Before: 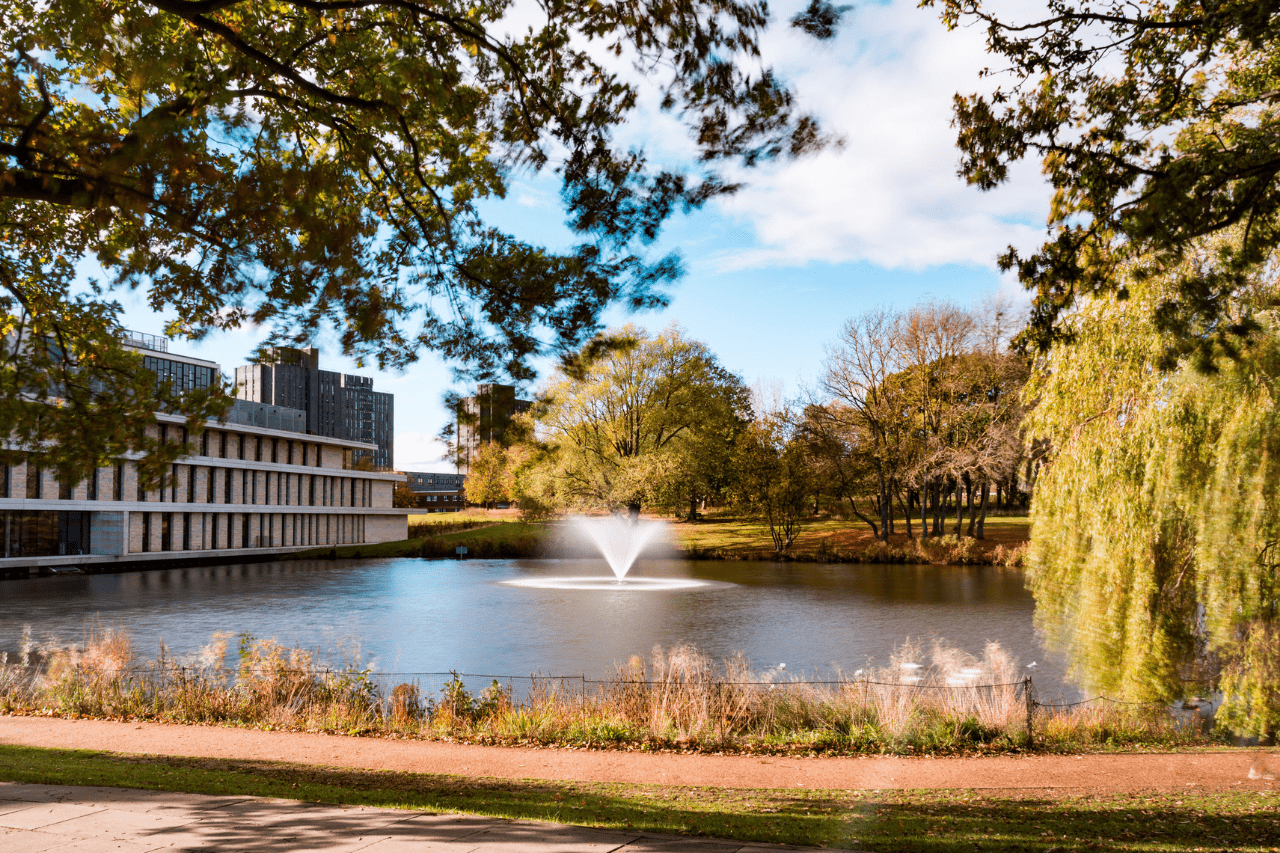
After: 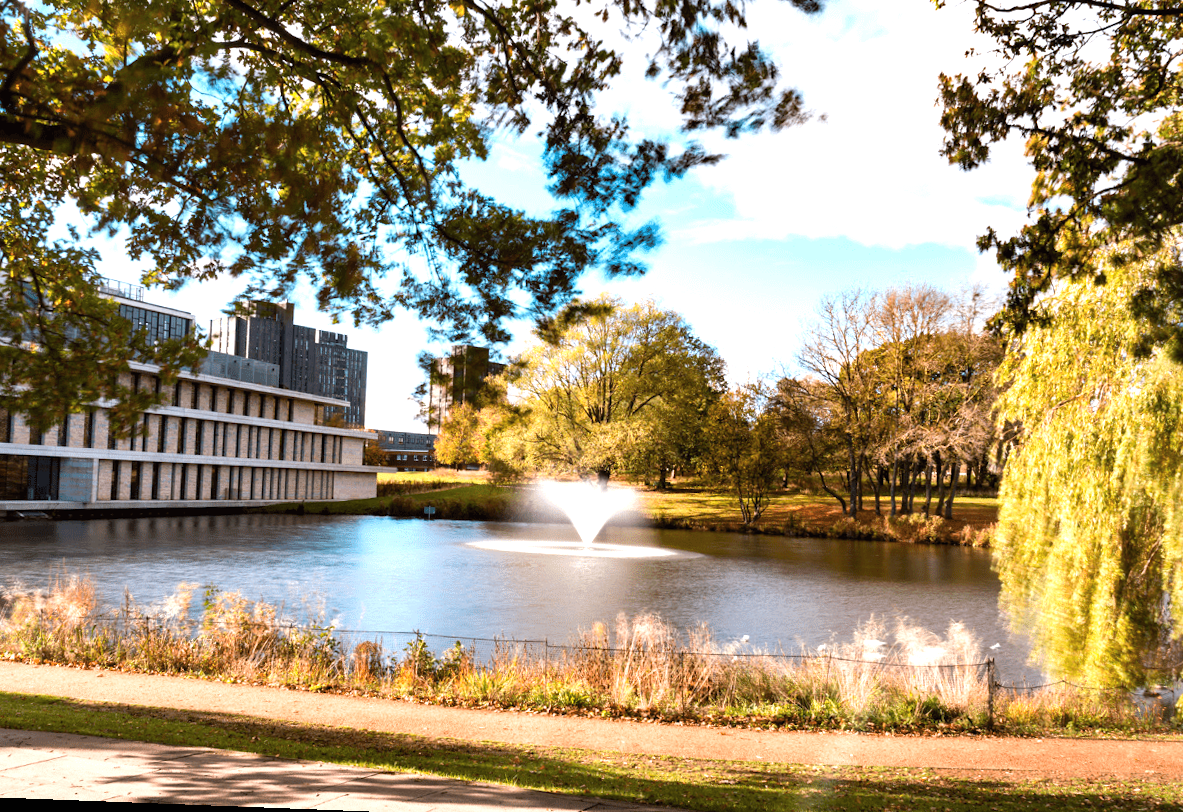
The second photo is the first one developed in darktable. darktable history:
exposure: black level correction 0, exposure 0.7 EV, compensate exposure bias true, compensate highlight preservation false
crop: left 3.305%, top 6.436%, right 6.389%, bottom 3.258%
rotate and perspective: rotation 2.17°, automatic cropping off
base curve: curves: ch0 [(0, 0) (0.303, 0.277) (1, 1)]
